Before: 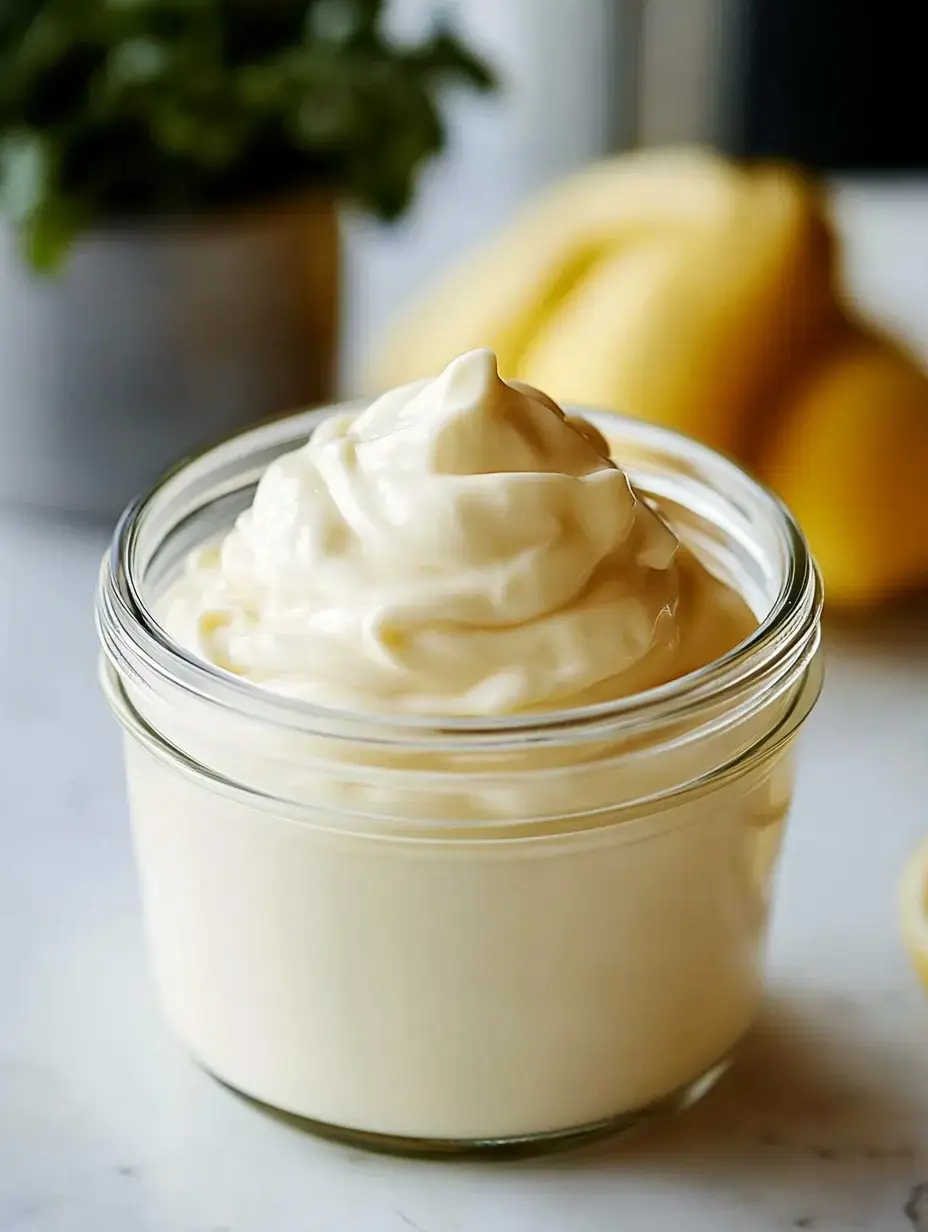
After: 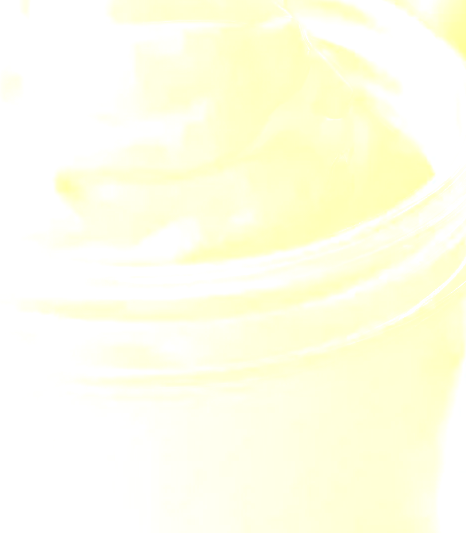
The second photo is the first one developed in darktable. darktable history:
crop: left 35.03%, top 36.625%, right 14.663%, bottom 20.057%
bloom: size 25%, threshold 5%, strength 90%
filmic rgb: black relative exposure -5 EV, hardness 2.88, contrast 1.3, highlights saturation mix -30%
local contrast: mode bilateral grid, contrast 28, coarseness 16, detail 115%, midtone range 0.2
contrast brightness saturation: saturation -0.05
